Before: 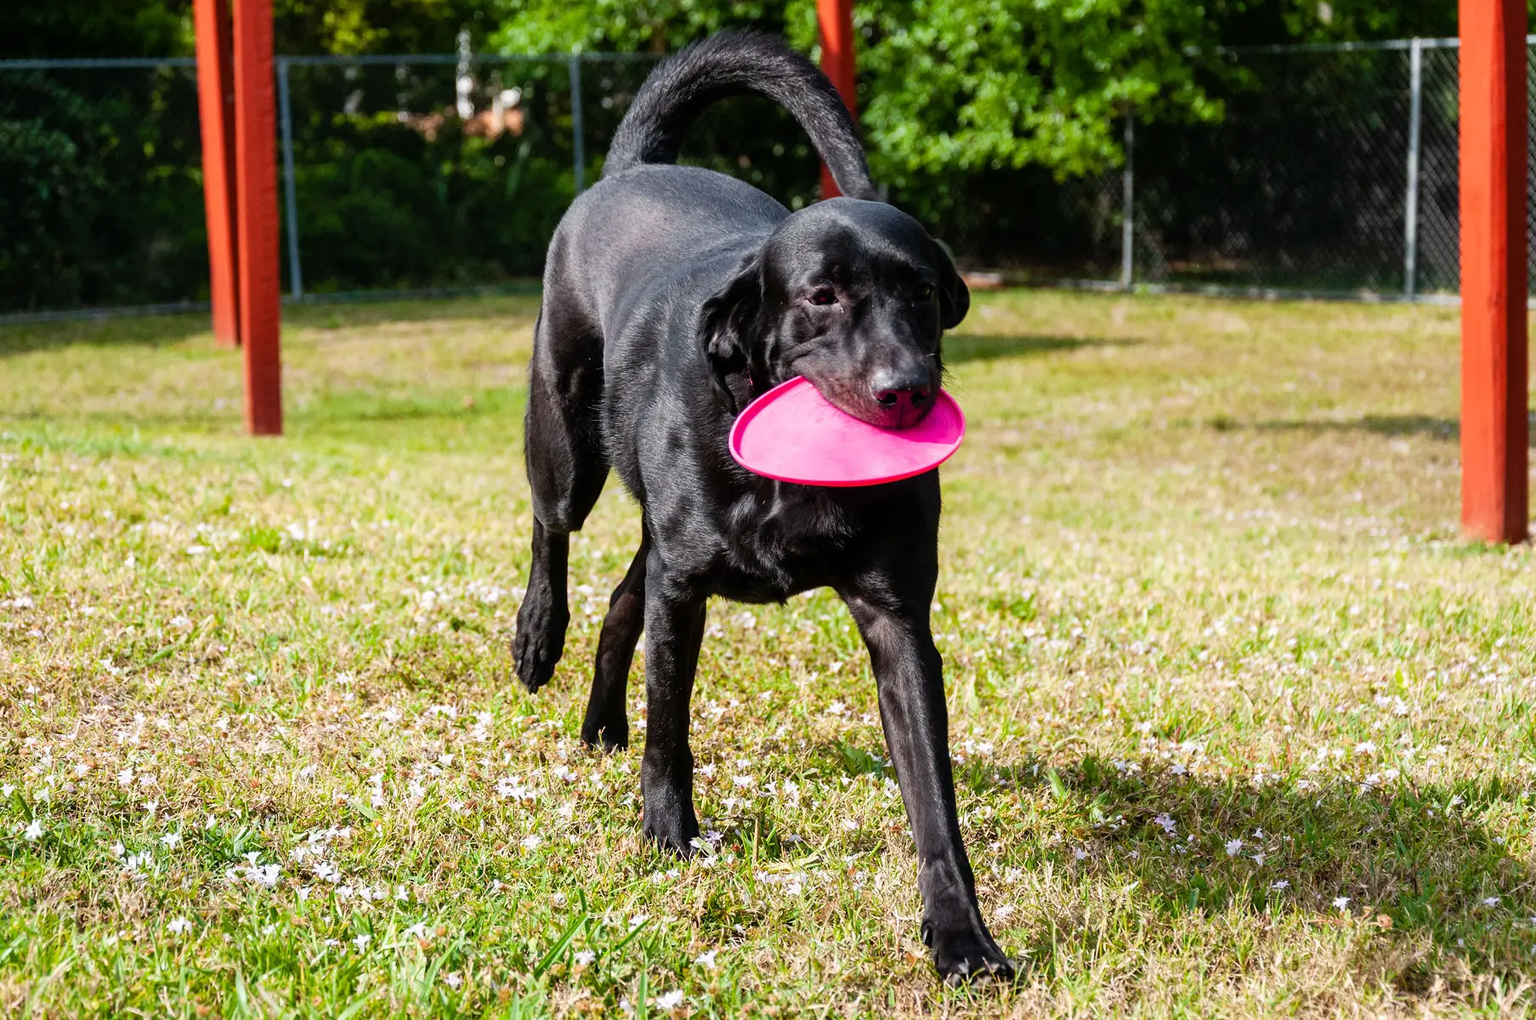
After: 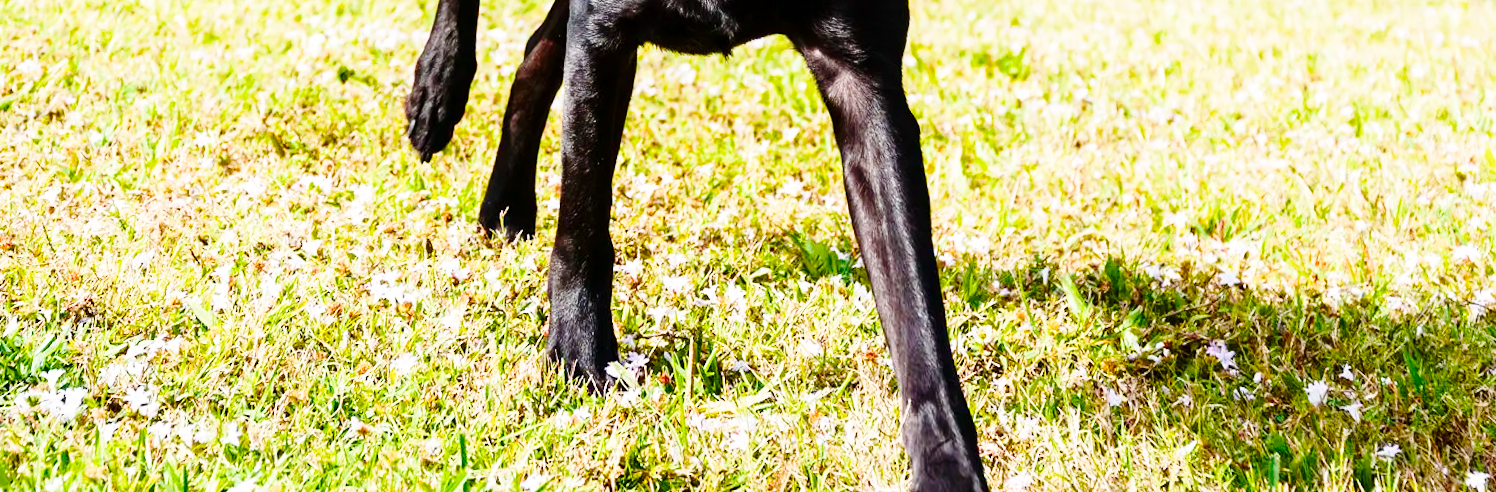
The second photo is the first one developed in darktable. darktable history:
color balance rgb: perceptual saturation grading › global saturation 20%, perceptual saturation grading › highlights -25%, perceptual saturation grading › shadows 50%
rotate and perspective: rotation 0.72°, lens shift (vertical) -0.352, lens shift (horizontal) -0.051, crop left 0.152, crop right 0.859, crop top 0.019, crop bottom 0.964
contrast brightness saturation: contrast 0.14
base curve: curves: ch0 [(0, 0) (0.028, 0.03) (0.121, 0.232) (0.46, 0.748) (0.859, 0.968) (1, 1)], preserve colors none
crop: top 45.551%, bottom 12.262%
